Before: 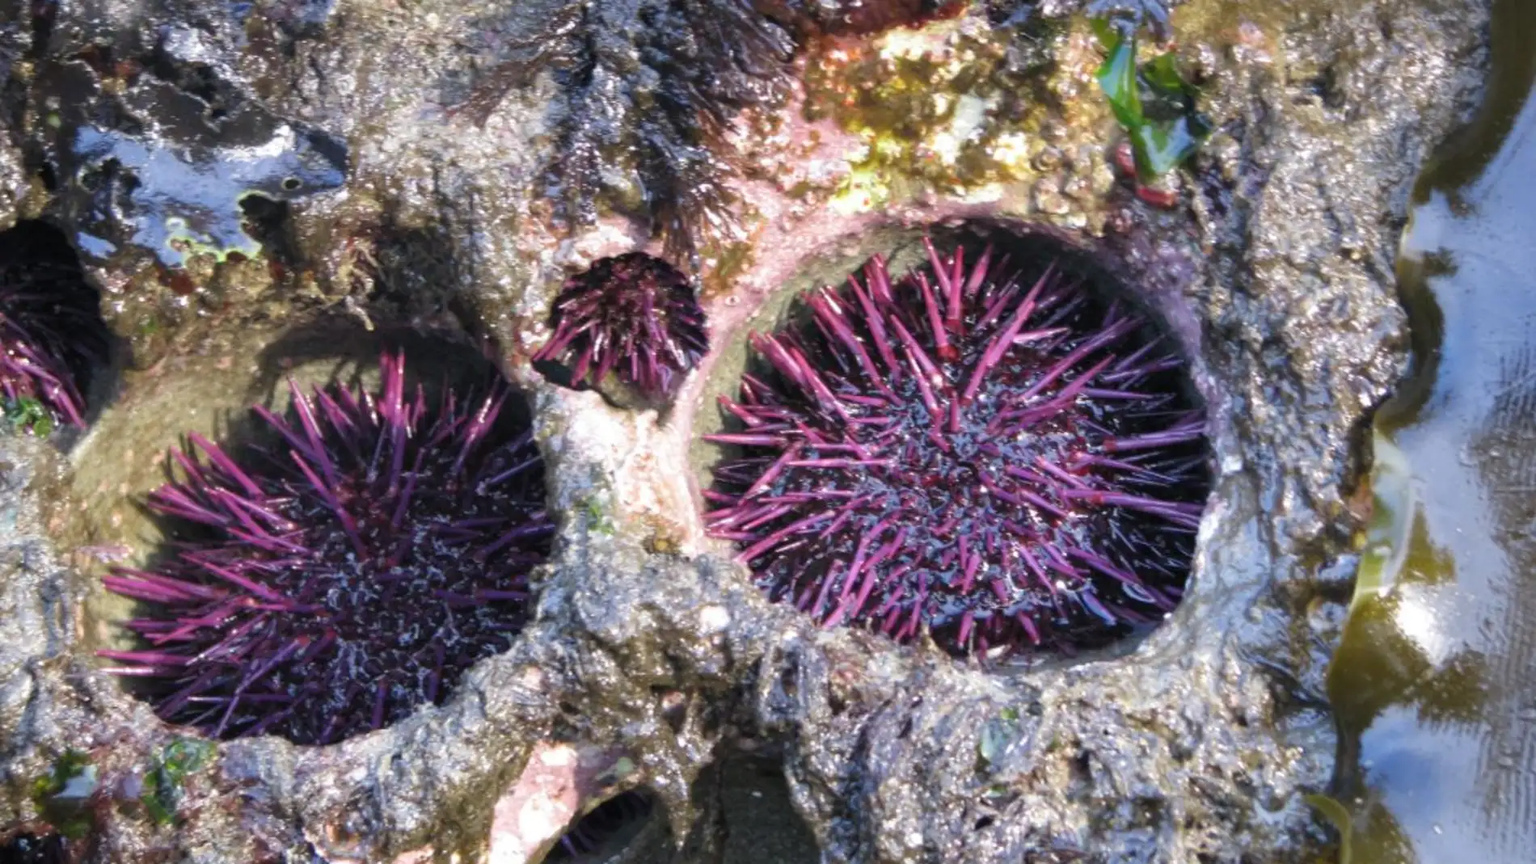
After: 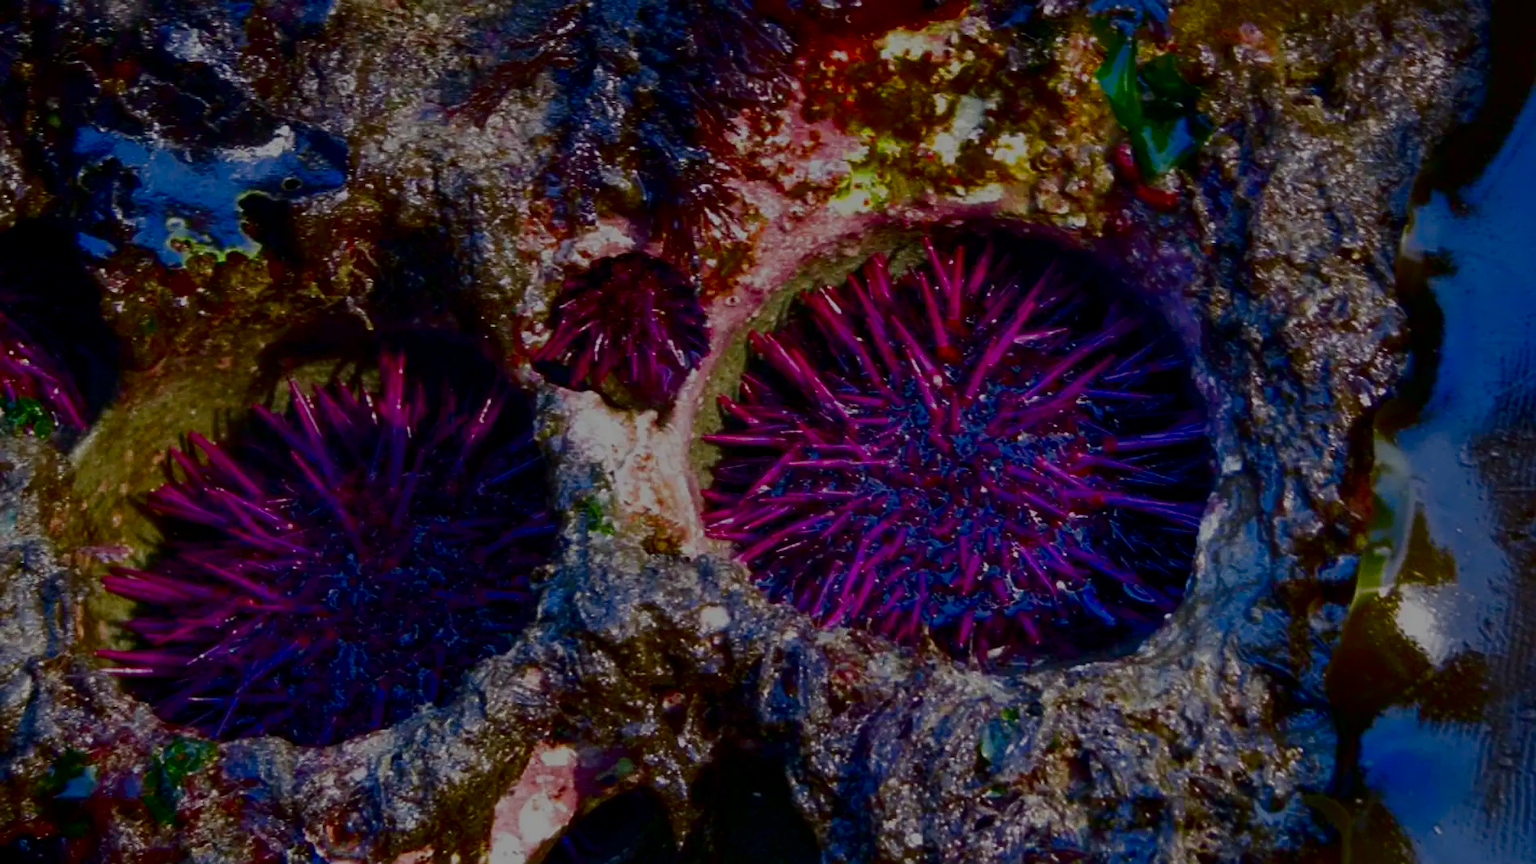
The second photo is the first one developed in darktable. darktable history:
filmic rgb: black relative exposure -7.65 EV, white relative exposure 4.56 EV, threshold 3.04 EV, hardness 3.61, iterations of high-quality reconstruction 0, enable highlight reconstruction true
sharpen: on, module defaults
contrast brightness saturation: brightness -0.987, saturation 0.994
